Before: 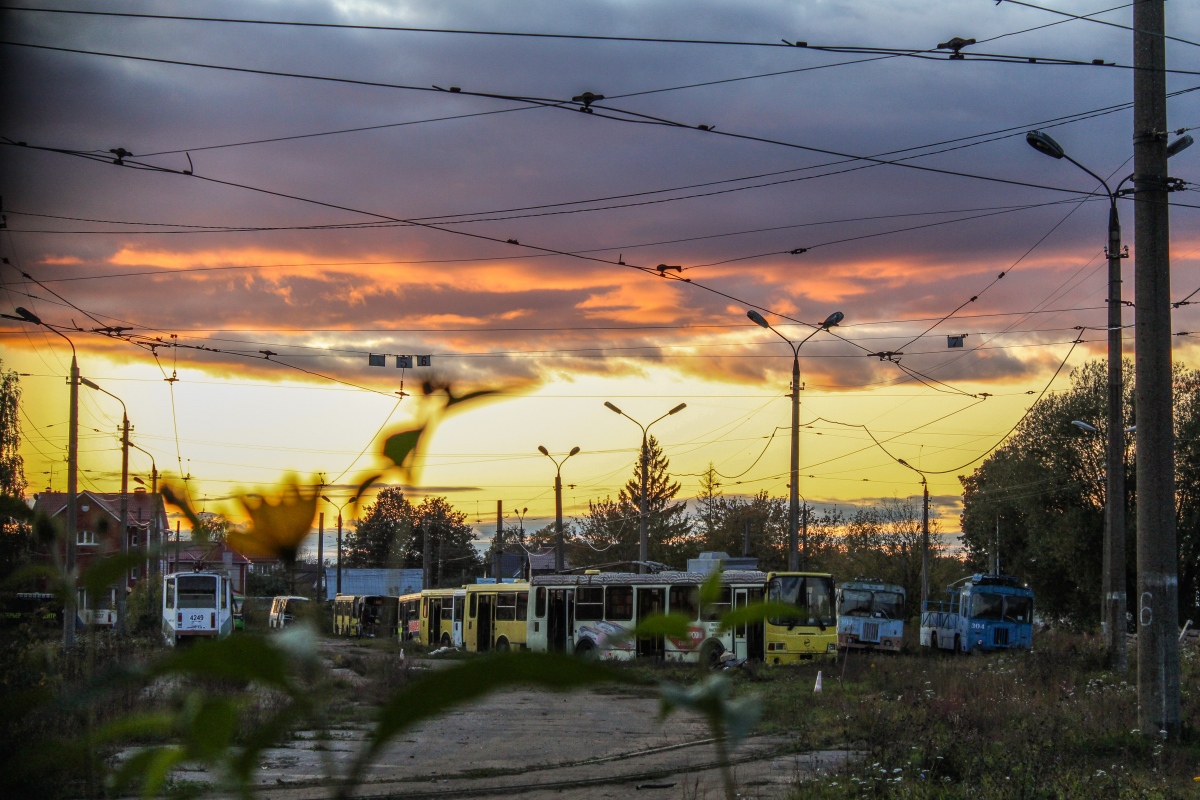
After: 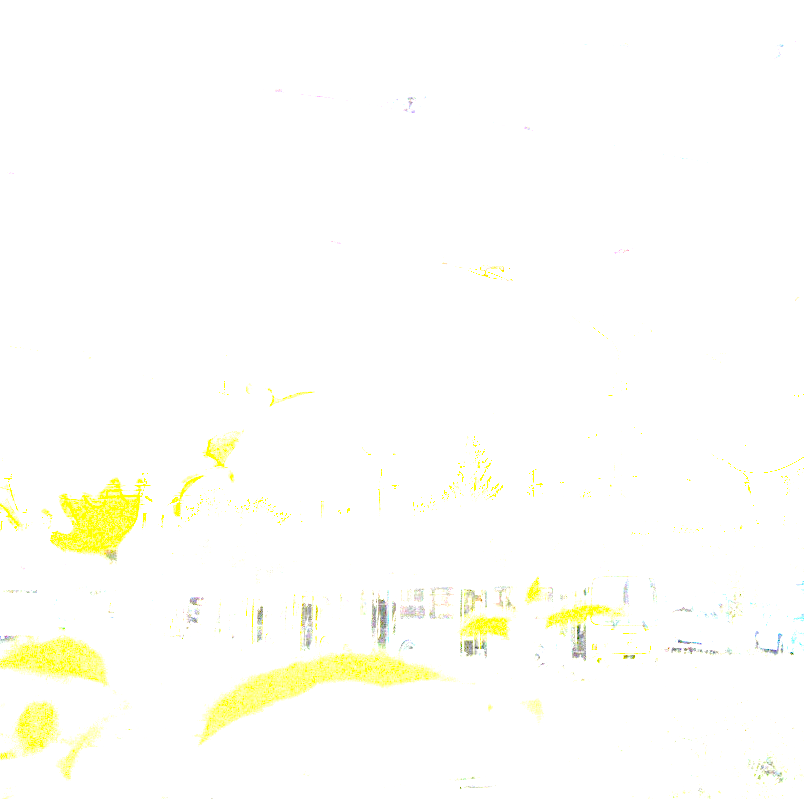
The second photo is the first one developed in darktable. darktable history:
exposure: exposure 7.924 EV, compensate exposure bias true, compensate highlight preservation false
crop and rotate: left 14.828%, right 18.096%
